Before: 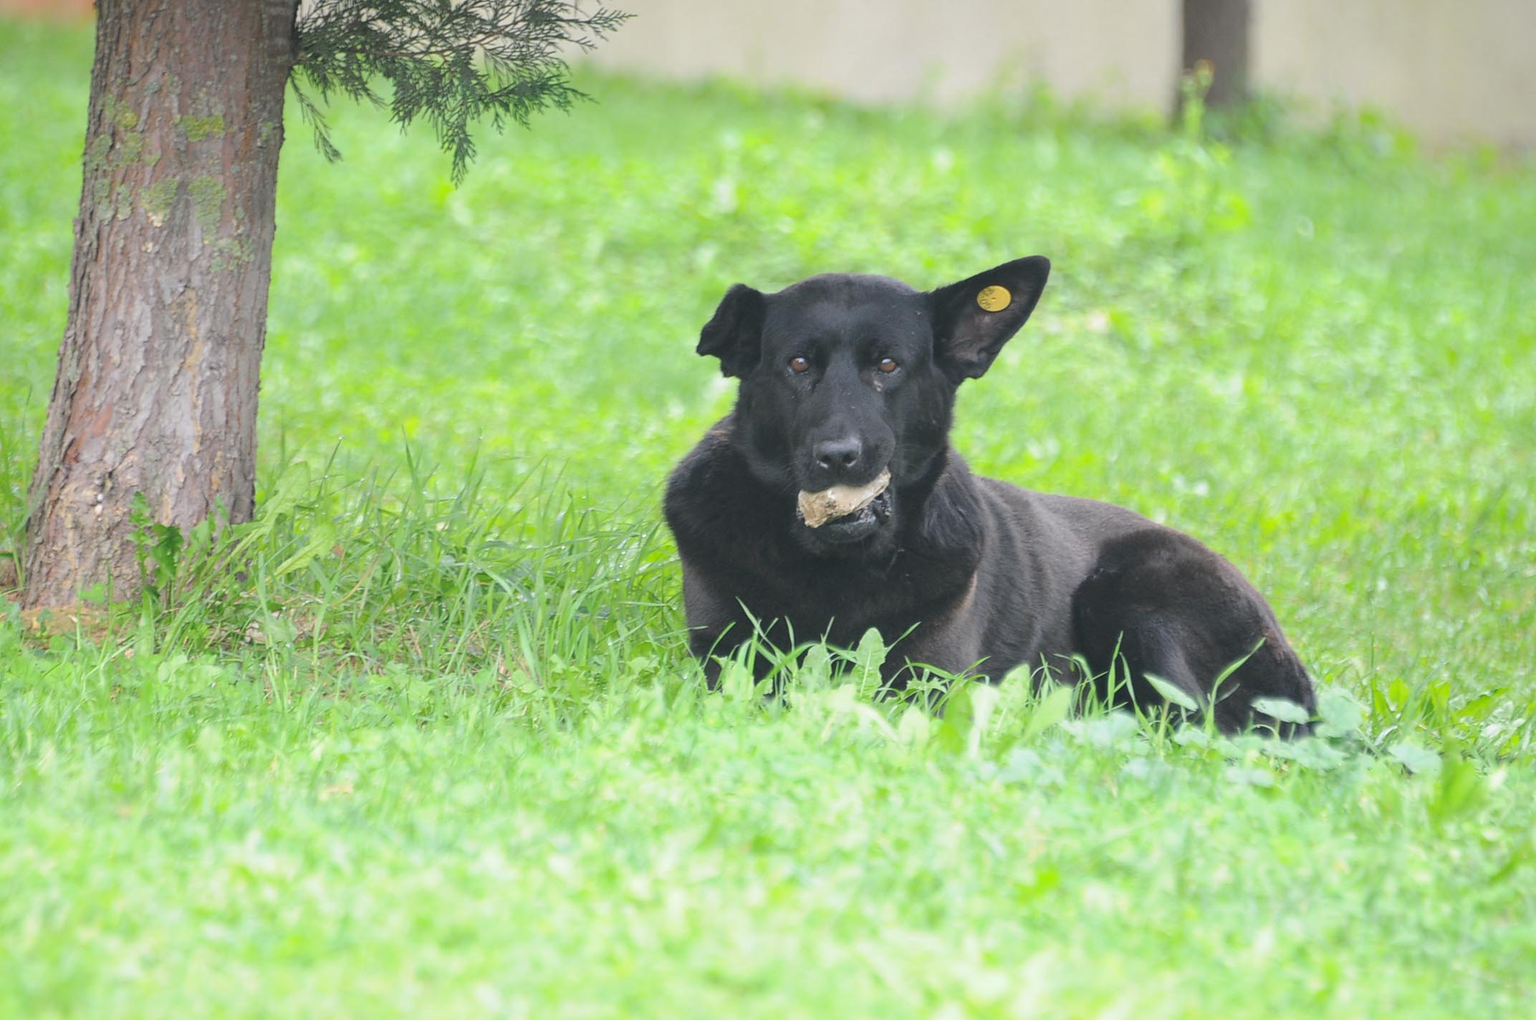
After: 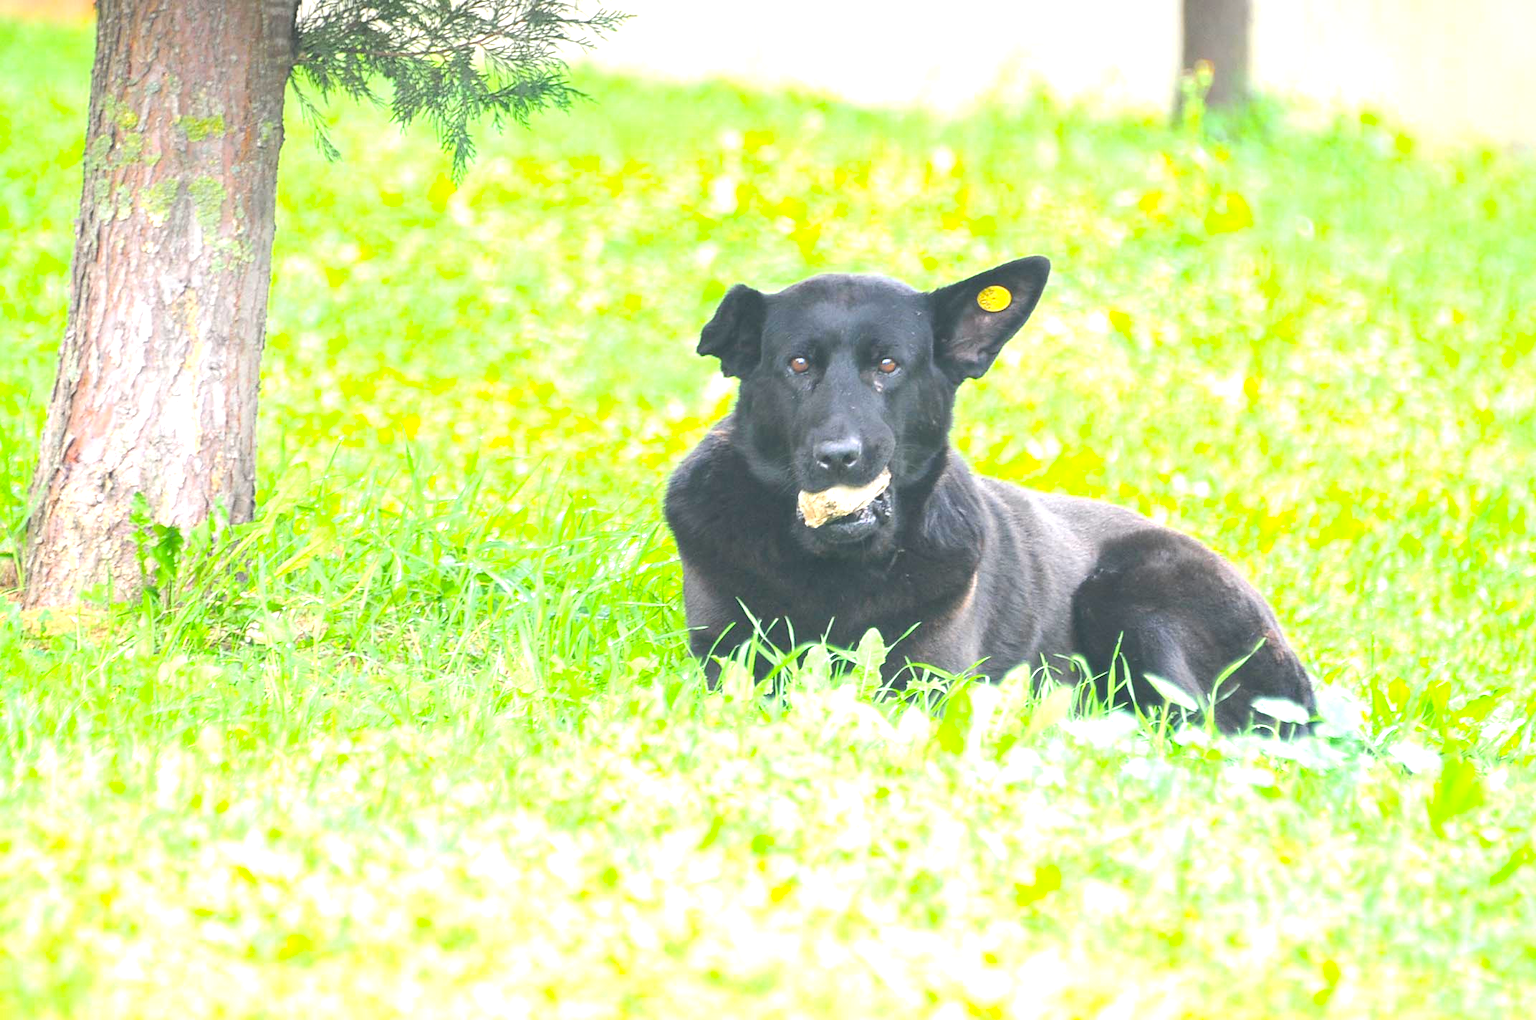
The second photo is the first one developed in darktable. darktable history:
exposure: black level correction 0, exposure 1.3 EV, compensate highlight preservation false
color balance rgb: perceptual saturation grading › global saturation 30%, global vibrance 10%
